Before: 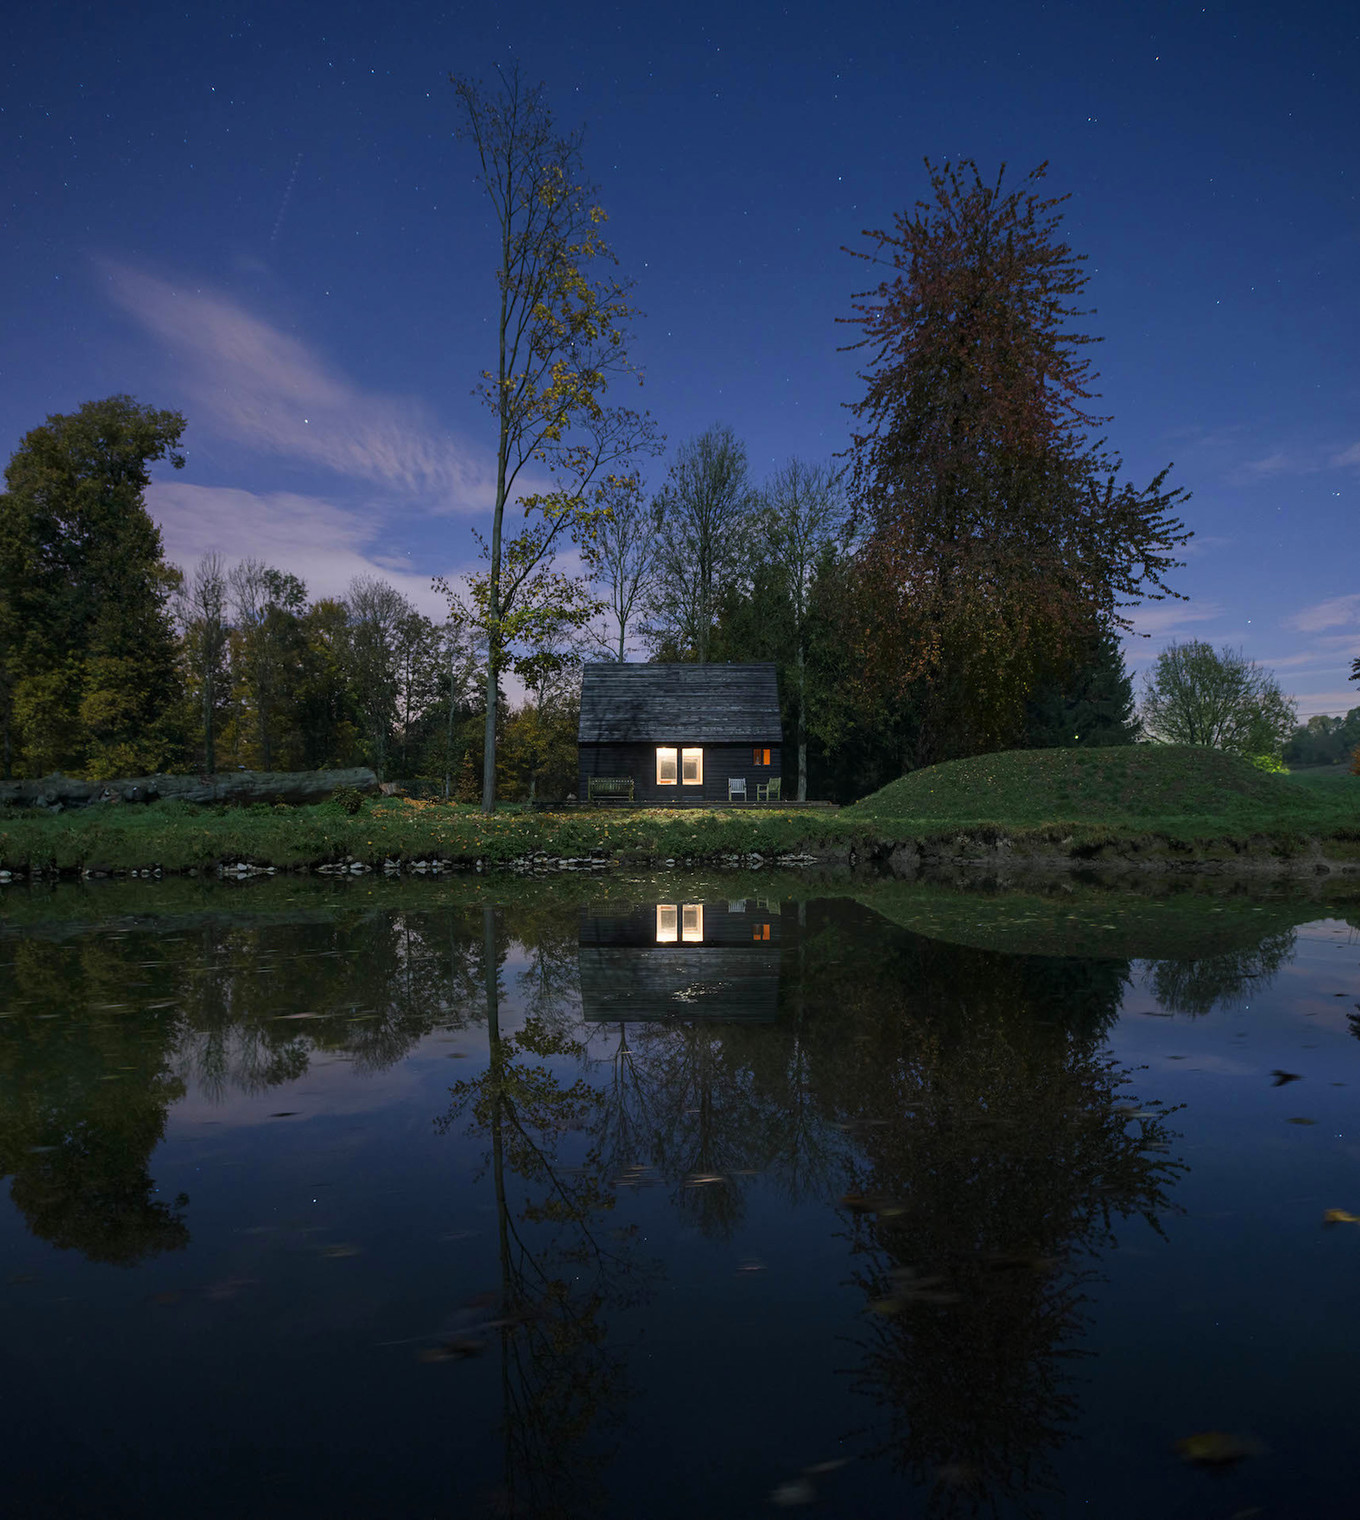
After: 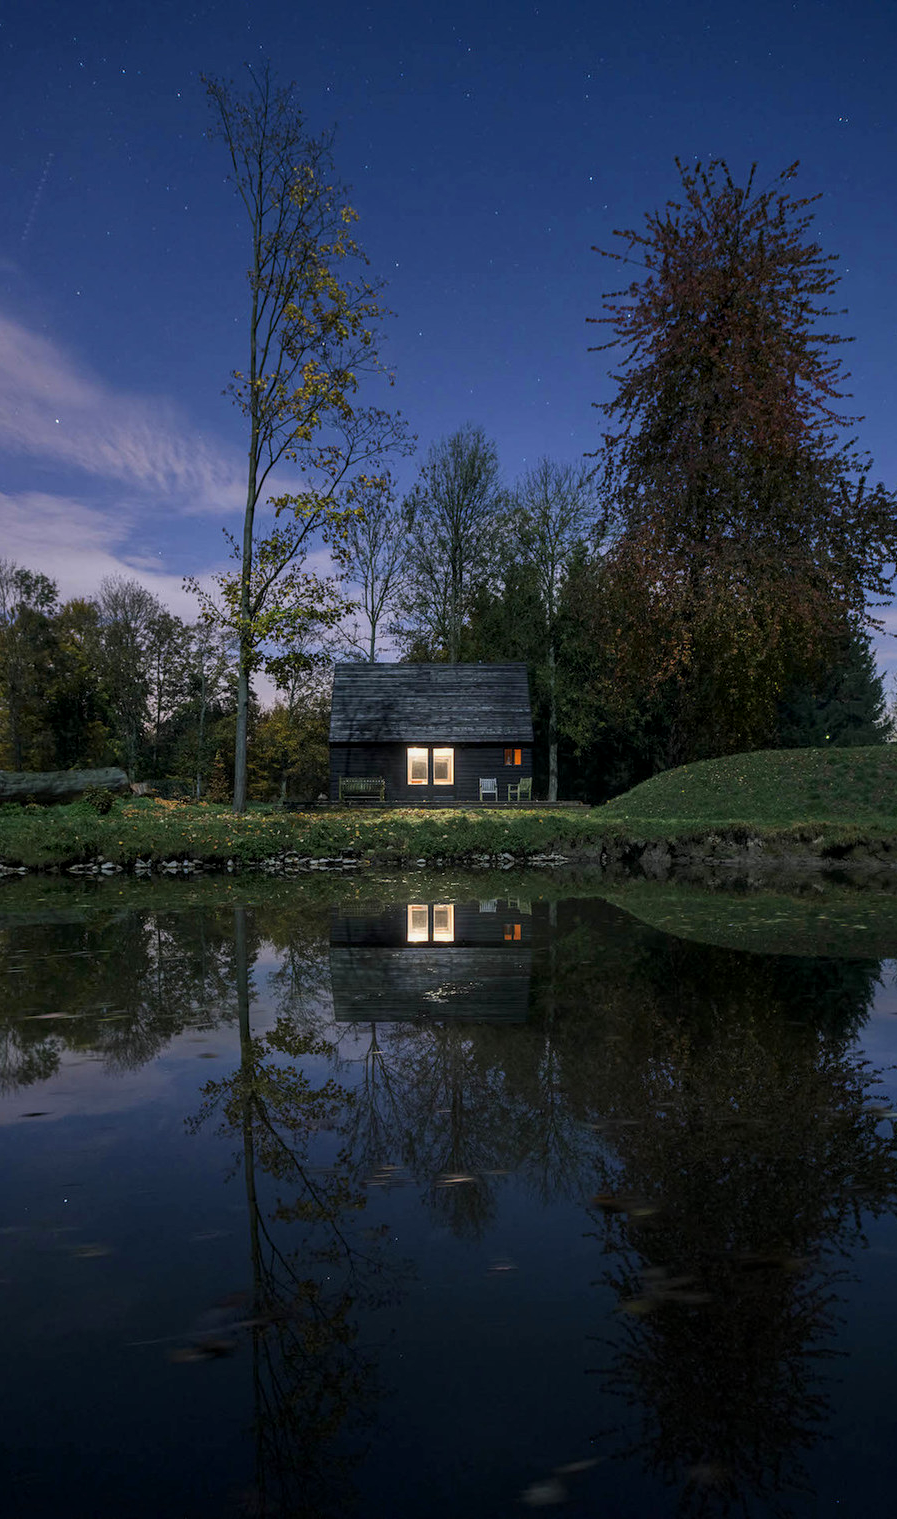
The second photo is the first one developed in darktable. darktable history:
local contrast: on, module defaults
crop and rotate: left 18.312%, right 15.686%
